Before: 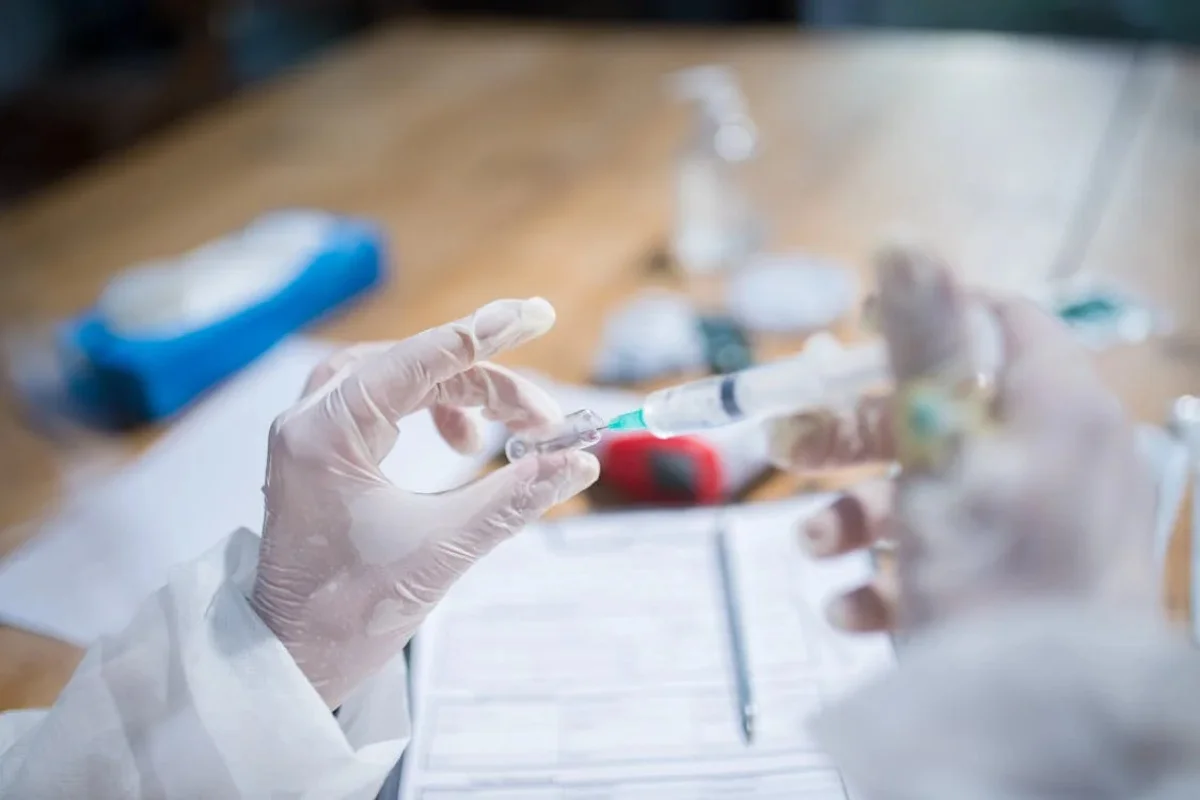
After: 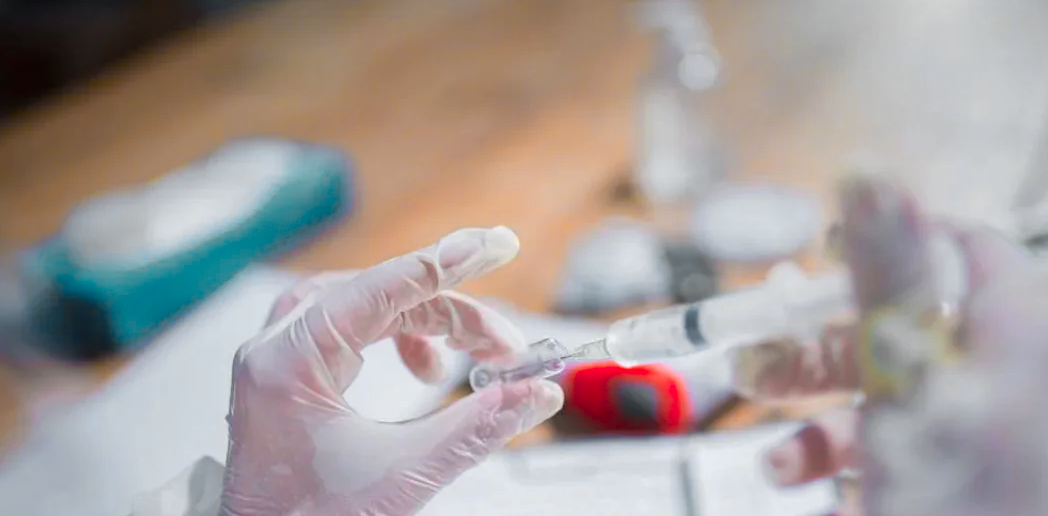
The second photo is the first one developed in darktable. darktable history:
vibrance: vibrance 67%
shadows and highlights: shadows -20, white point adjustment -2, highlights -35
color zones: curves: ch0 [(0.257, 0.558) (0.75, 0.565)]; ch1 [(0.004, 0.857) (0.14, 0.416) (0.257, 0.695) (0.442, 0.032) (0.736, 0.266) (0.891, 0.741)]; ch2 [(0, 0.623) (0.112, 0.436) (0.271, 0.474) (0.516, 0.64) (0.743, 0.286)]
crop: left 3.015%, top 8.969%, right 9.647%, bottom 26.457%
